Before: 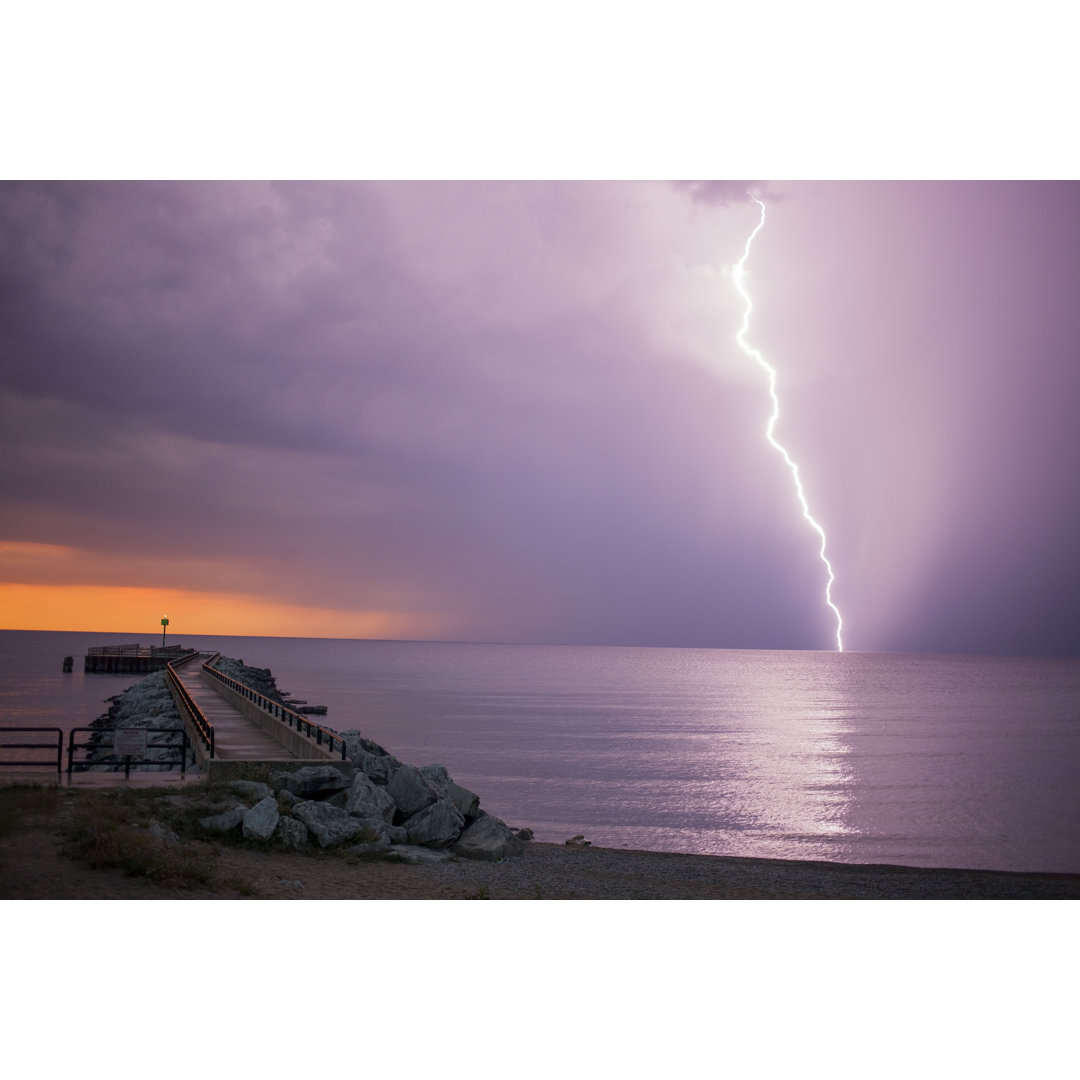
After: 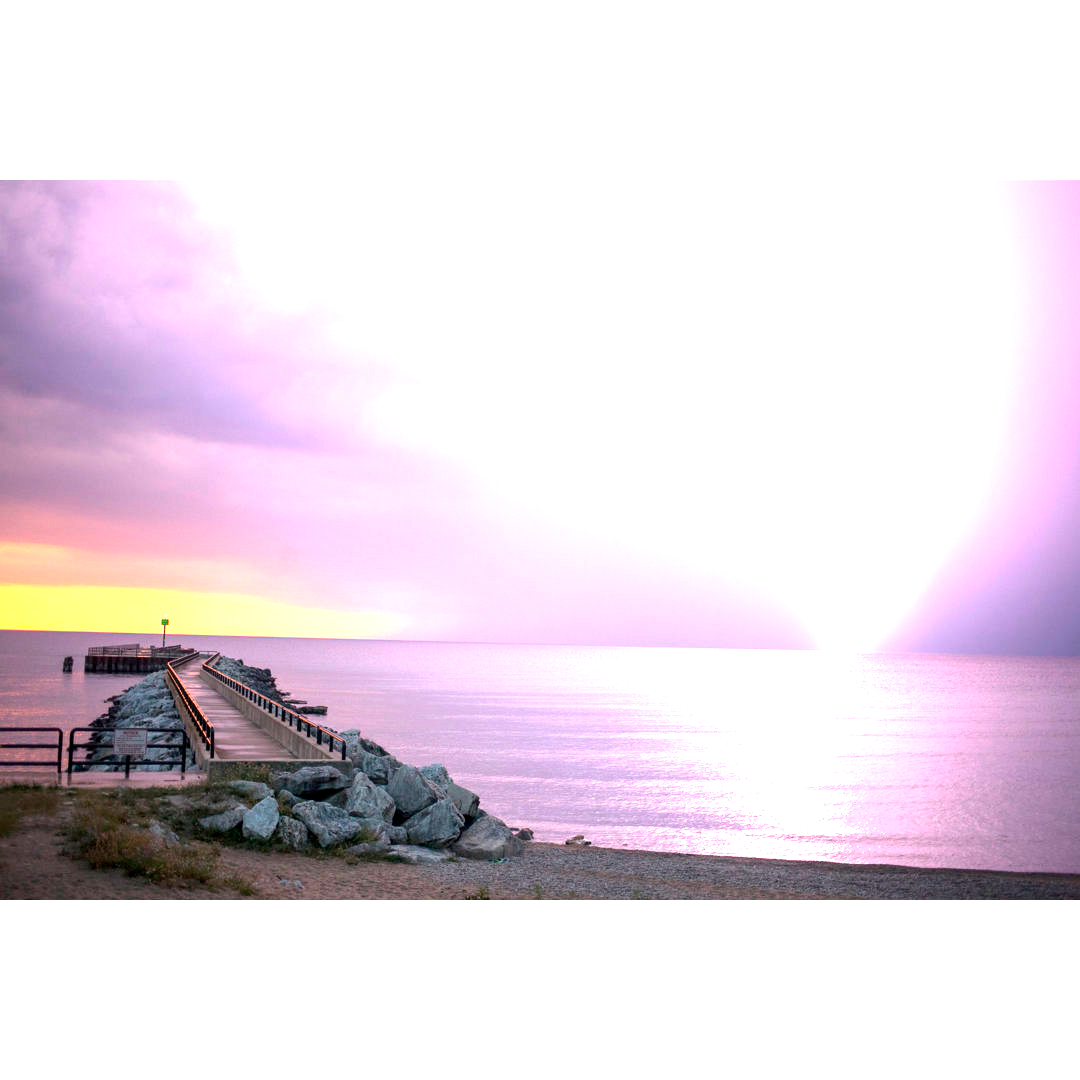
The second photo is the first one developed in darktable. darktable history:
exposure: exposure 2.242 EV, compensate highlight preservation false
